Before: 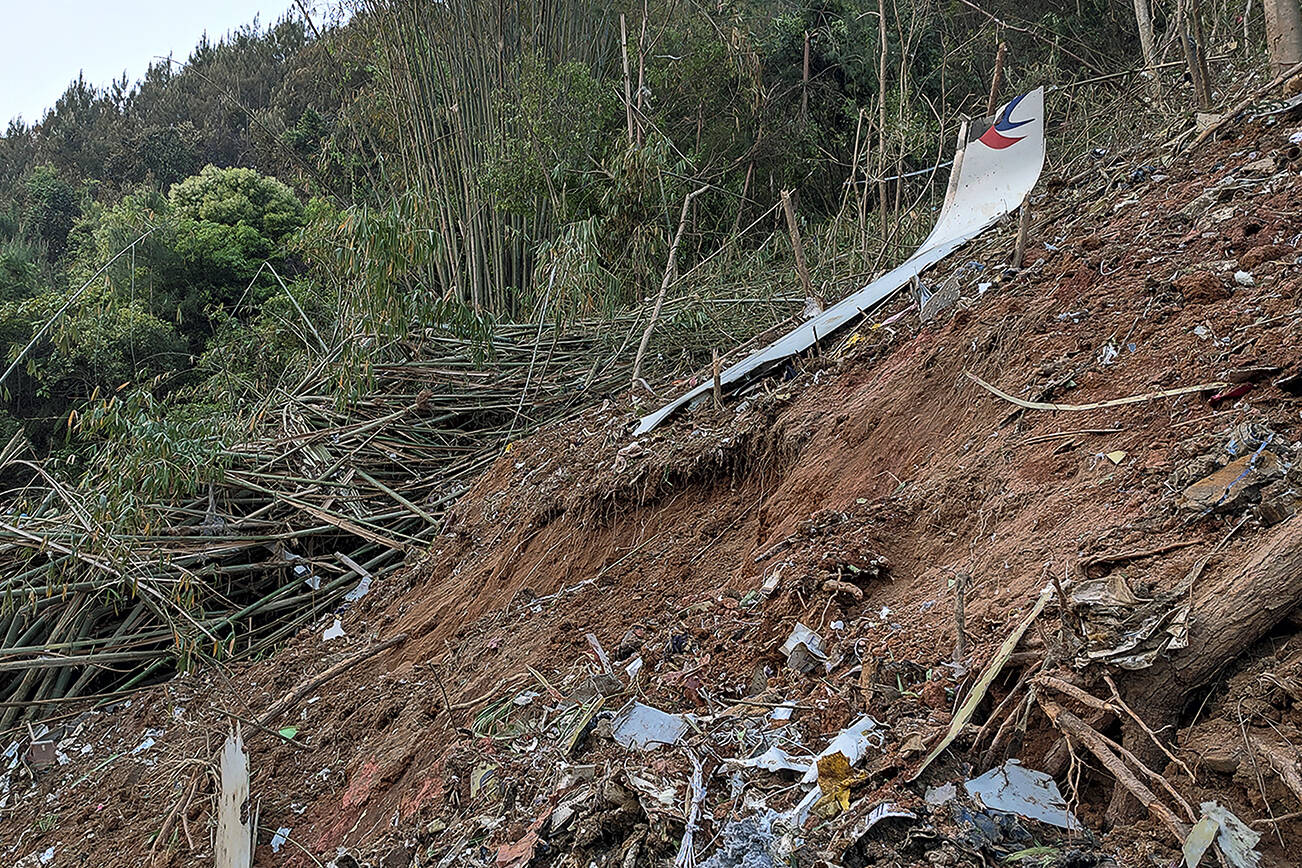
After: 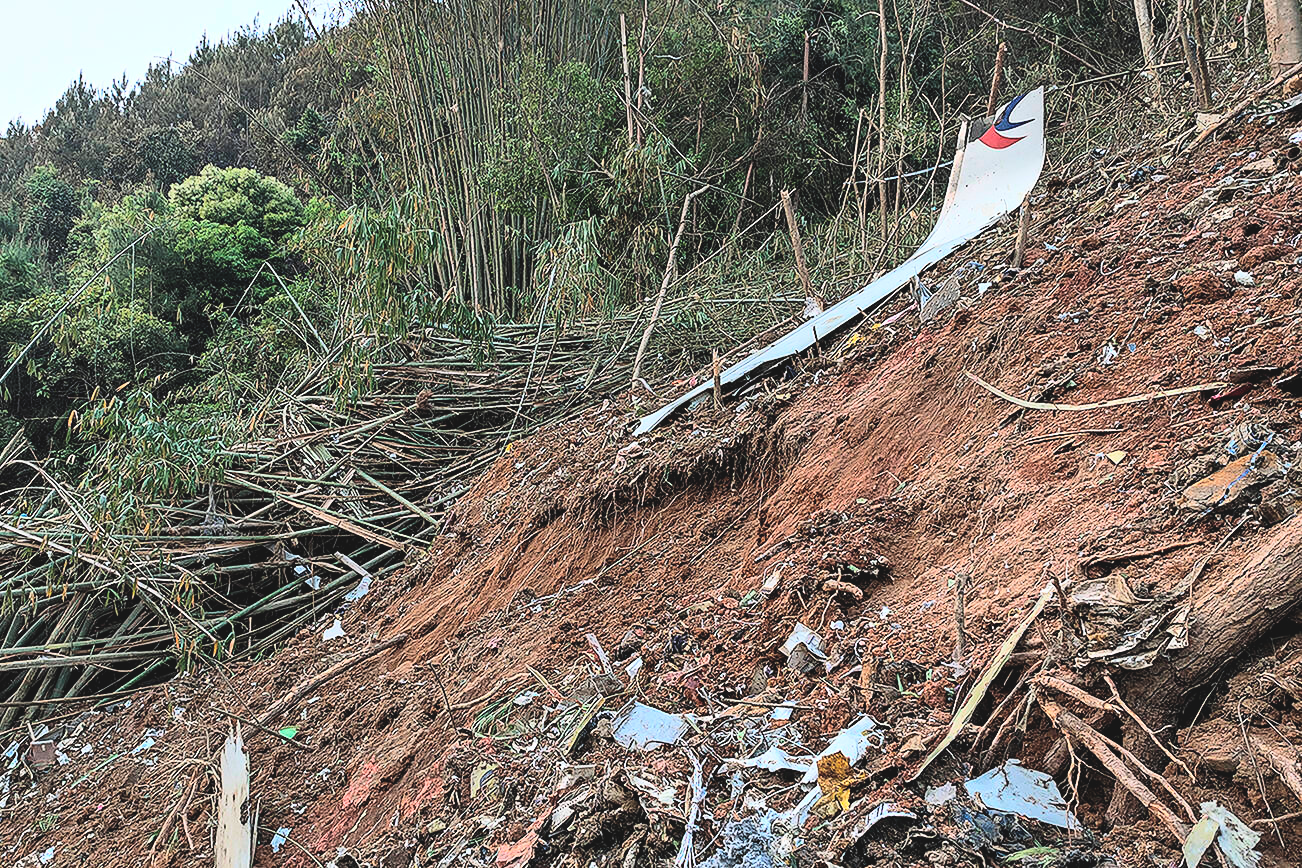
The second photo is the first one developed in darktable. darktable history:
base curve: curves: ch0 [(0, 0.003) (0.001, 0.002) (0.006, 0.004) (0.02, 0.022) (0.048, 0.086) (0.094, 0.234) (0.162, 0.431) (0.258, 0.629) (0.385, 0.8) (0.548, 0.918) (0.751, 0.988) (1, 1)]
exposure: black level correction -0.015, exposure -0.525 EV, compensate highlight preservation false
